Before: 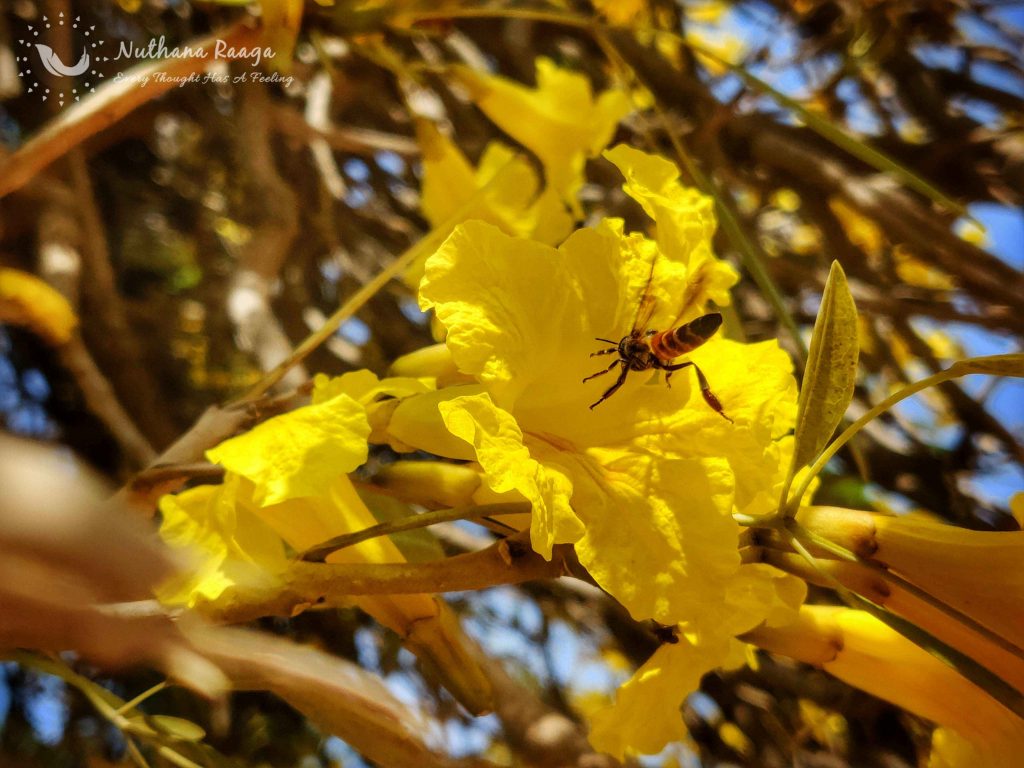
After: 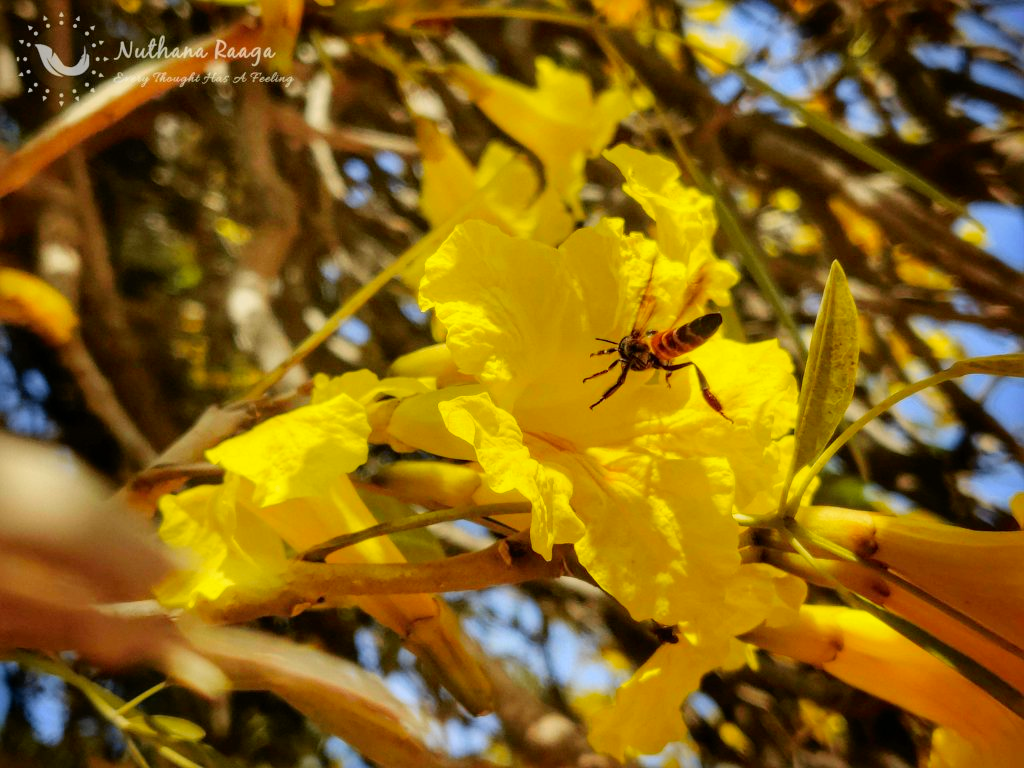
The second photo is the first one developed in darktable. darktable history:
tone curve: curves: ch0 [(0, 0) (0.07, 0.052) (0.23, 0.254) (0.486, 0.53) (0.822, 0.825) (0.994, 0.955)]; ch1 [(0, 0) (0.226, 0.261) (0.379, 0.442) (0.469, 0.472) (0.495, 0.495) (0.514, 0.504) (0.561, 0.568) (0.59, 0.612) (1, 1)]; ch2 [(0, 0) (0.269, 0.299) (0.459, 0.441) (0.498, 0.499) (0.523, 0.52) (0.551, 0.576) (0.629, 0.643) (0.659, 0.681) (0.718, 0.764) (1, 1)], color space Lab, independent channels, preserve colors none
